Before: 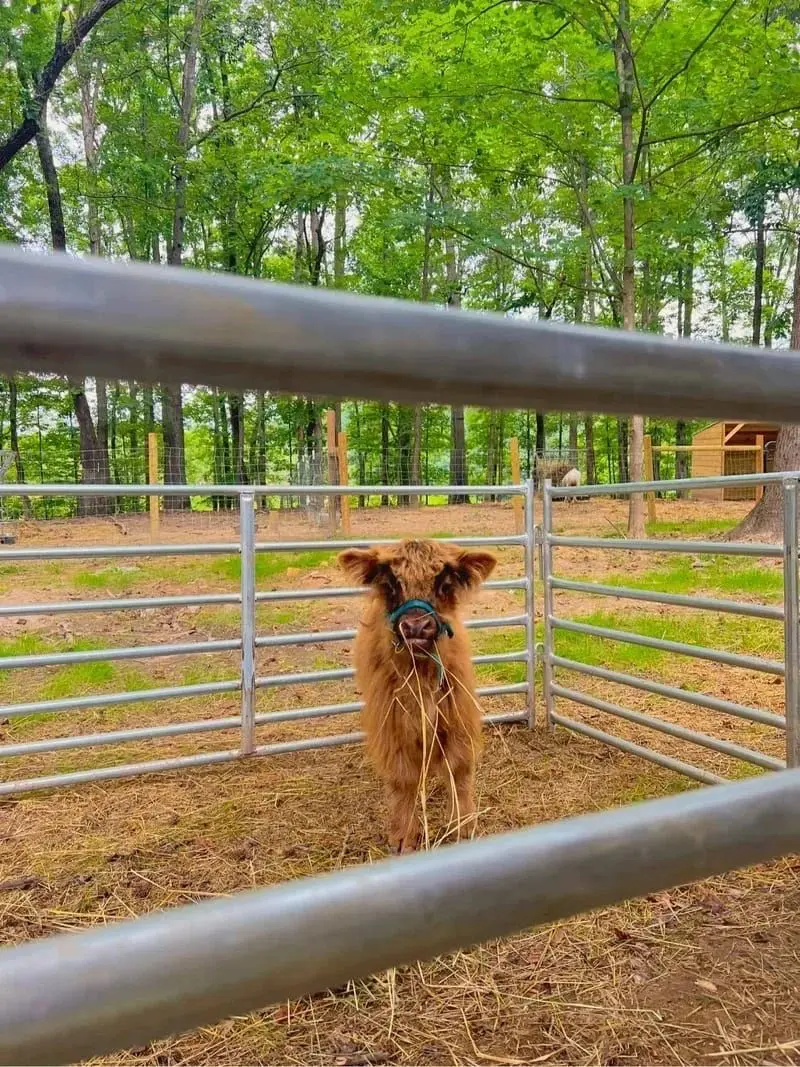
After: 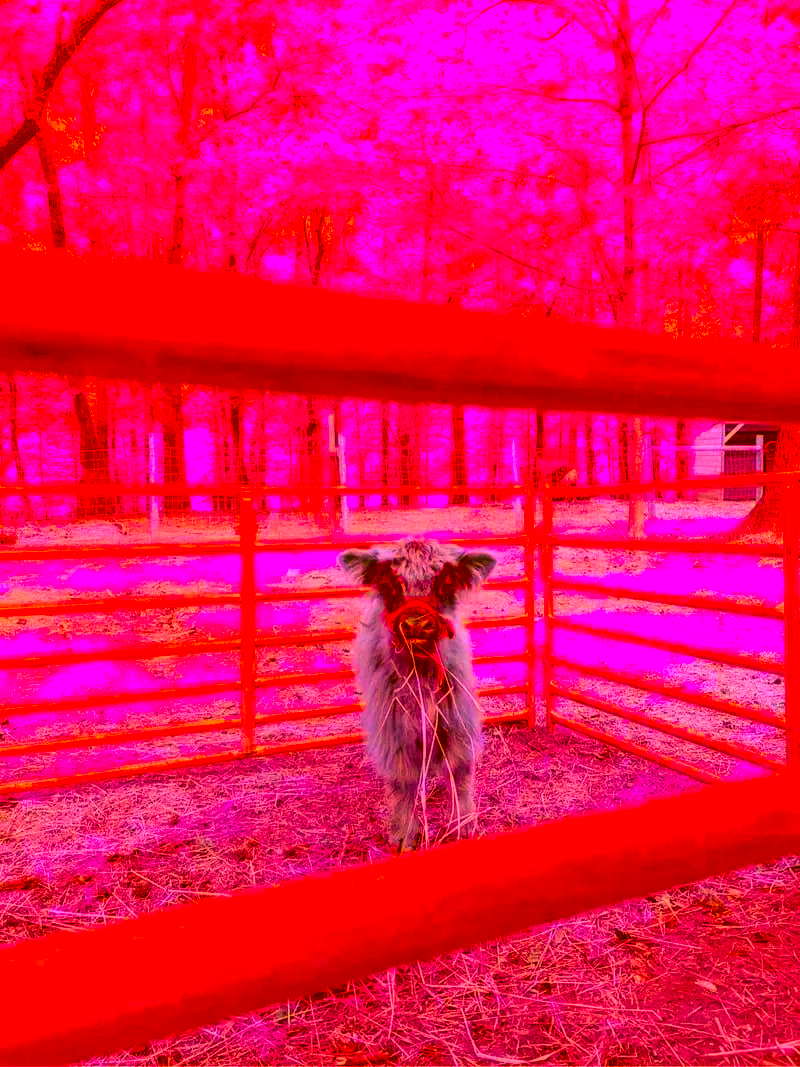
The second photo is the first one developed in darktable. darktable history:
color correction: highlights a* -39.68, highlights b* -40, shadows a* -40, shadows b* -40, saturation -3
local contrast: on, module defaults
